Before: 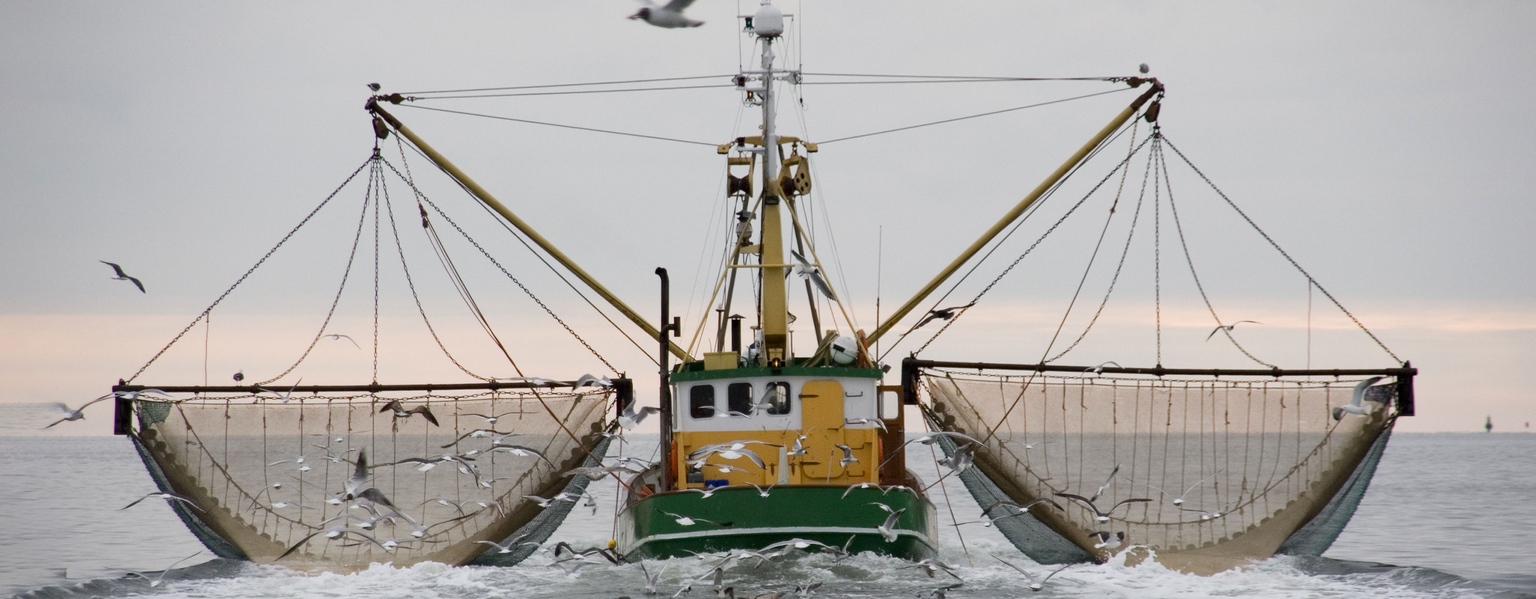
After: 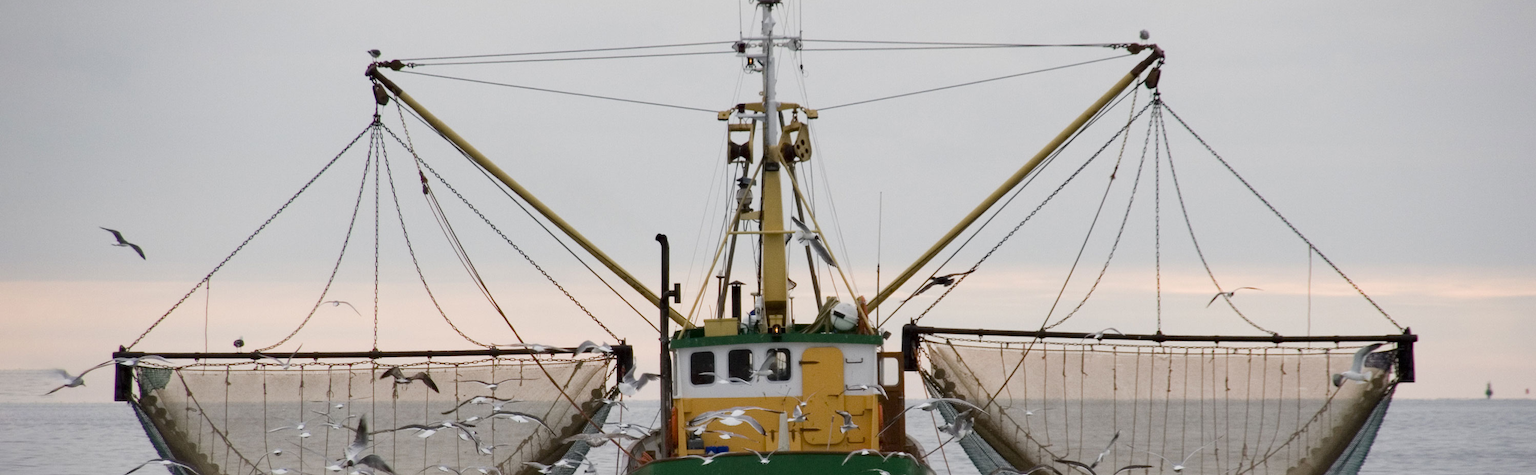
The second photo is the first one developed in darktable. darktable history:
crop and rotate: top 5.663%, bottom 14.9%
